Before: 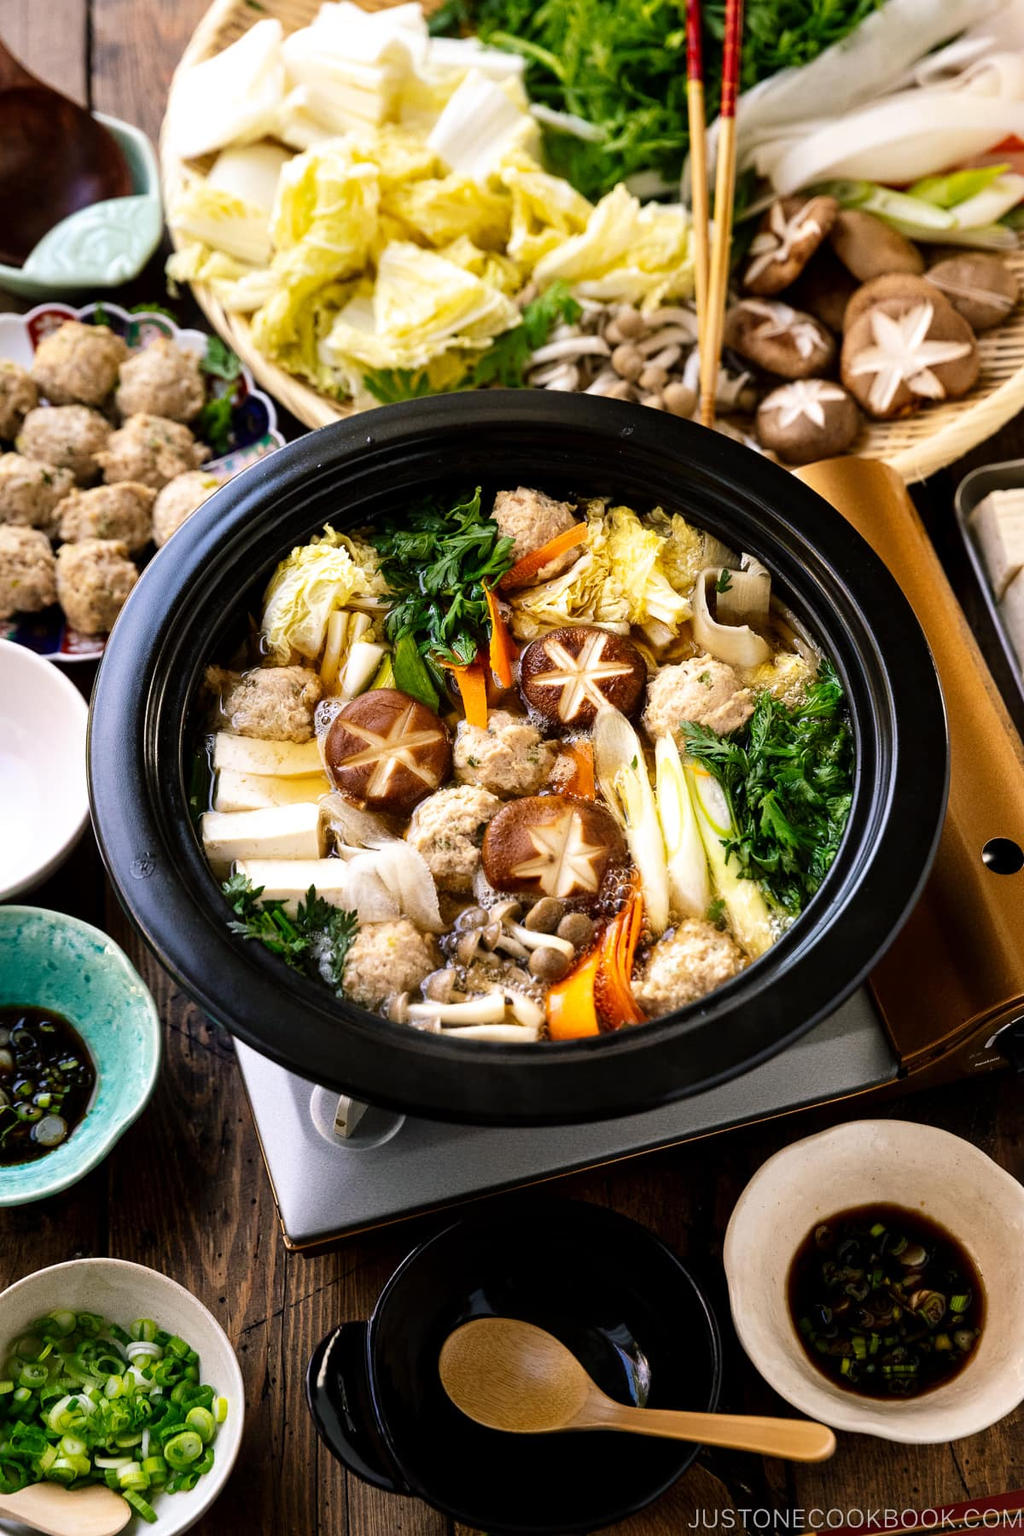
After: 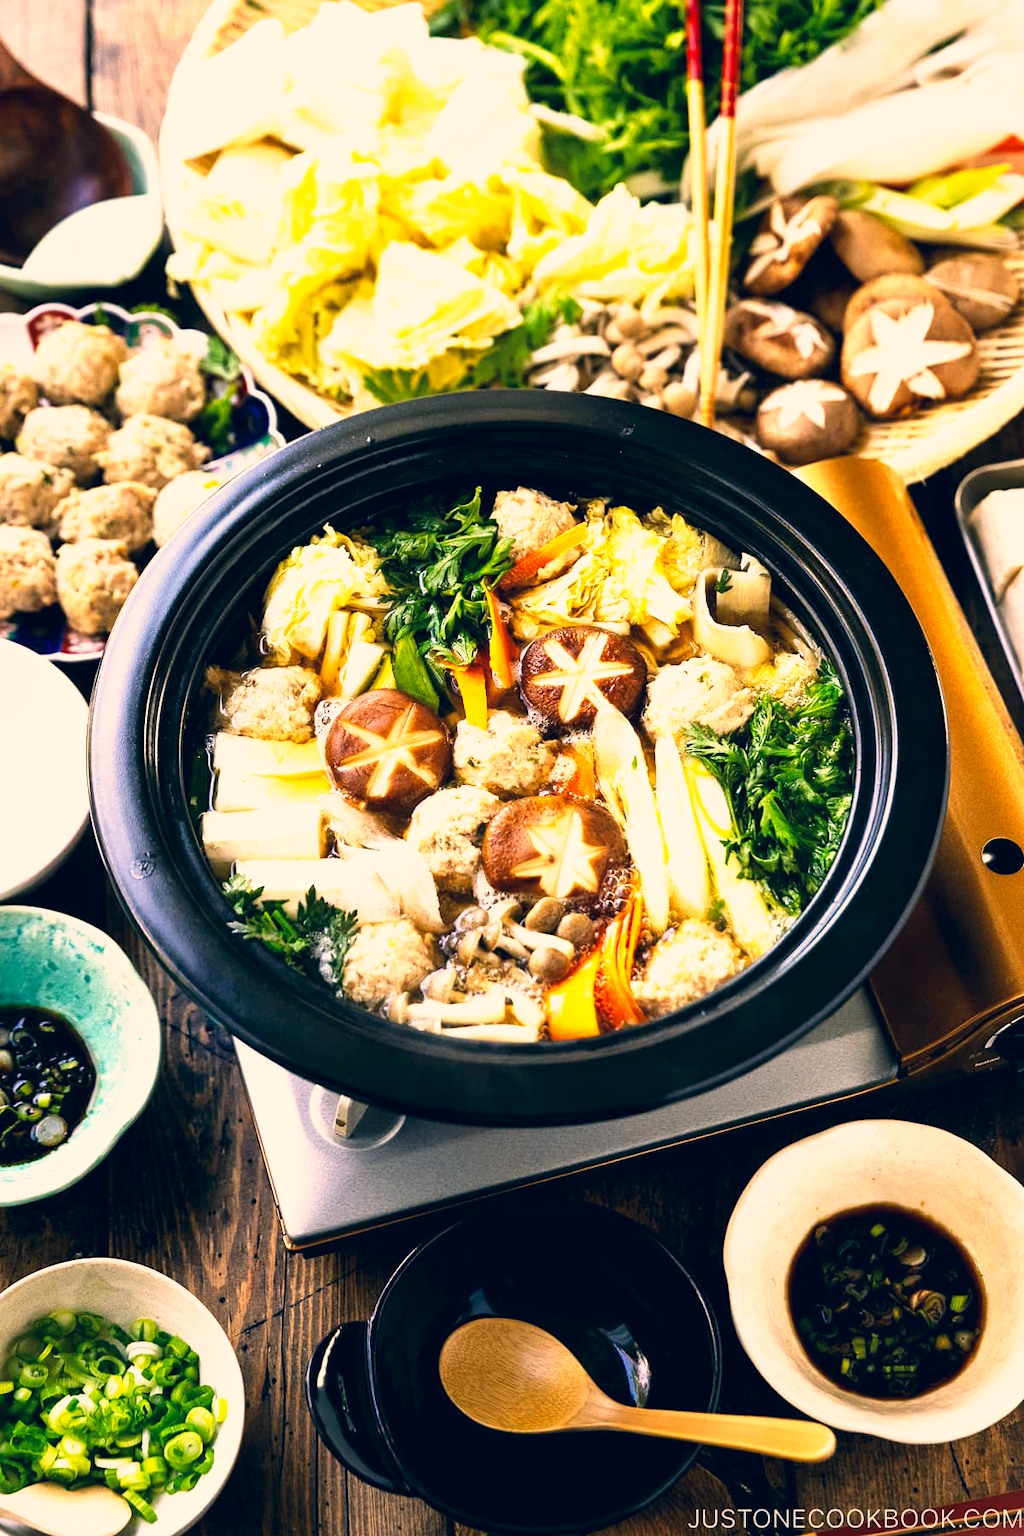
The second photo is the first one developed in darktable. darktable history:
base curve: curves: ch0 [(0, 0) (0.495, 0.917) (1, 1)], preserve colors none
color correction: highlights a* 10.36, highlights b* 14.6, shadows a* -10.22, shadows b* -15
